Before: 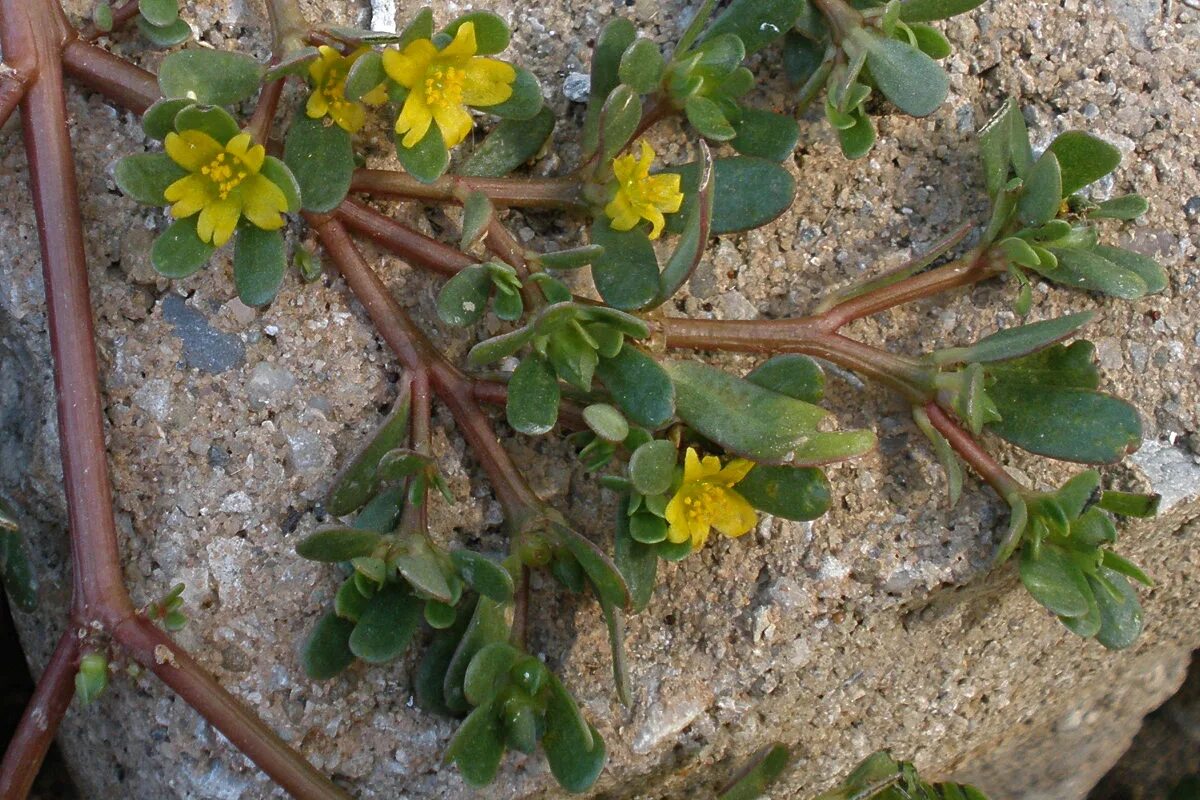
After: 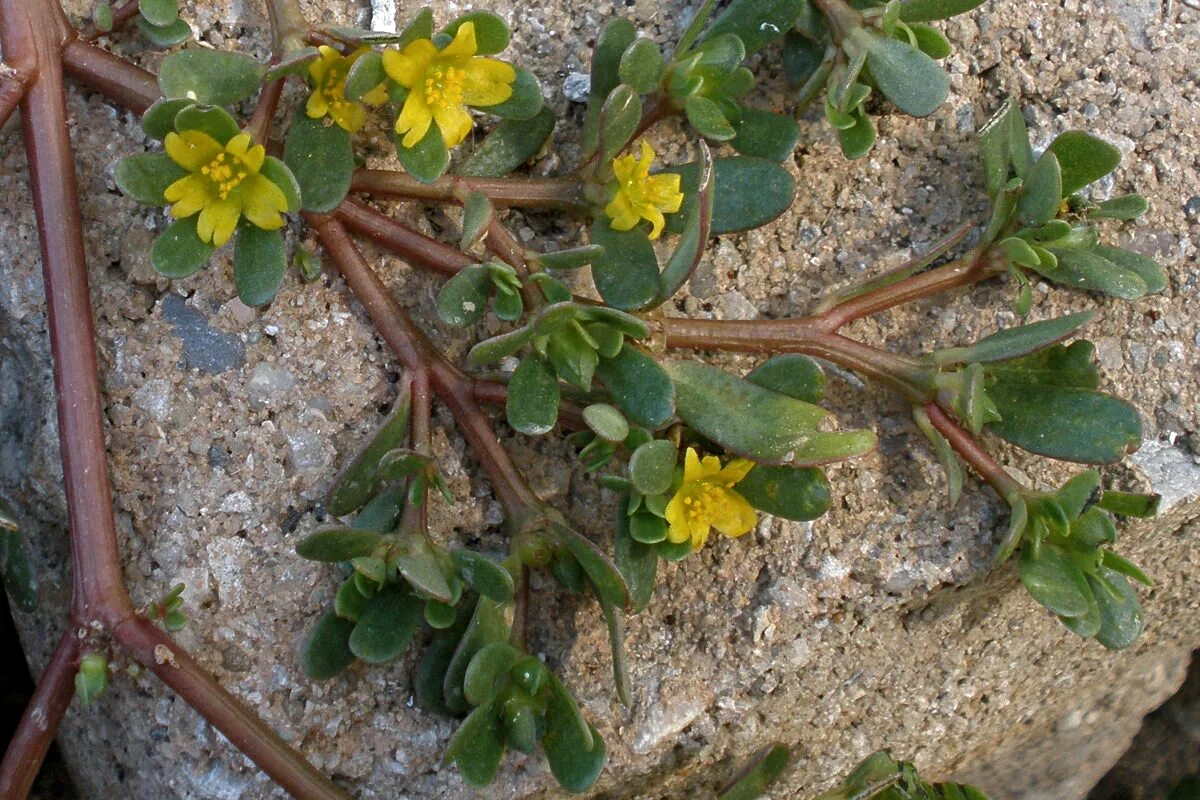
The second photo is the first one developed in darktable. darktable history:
local contrast: highlights 104%, shadows 100%, detail 119%, midtone range 0.2
